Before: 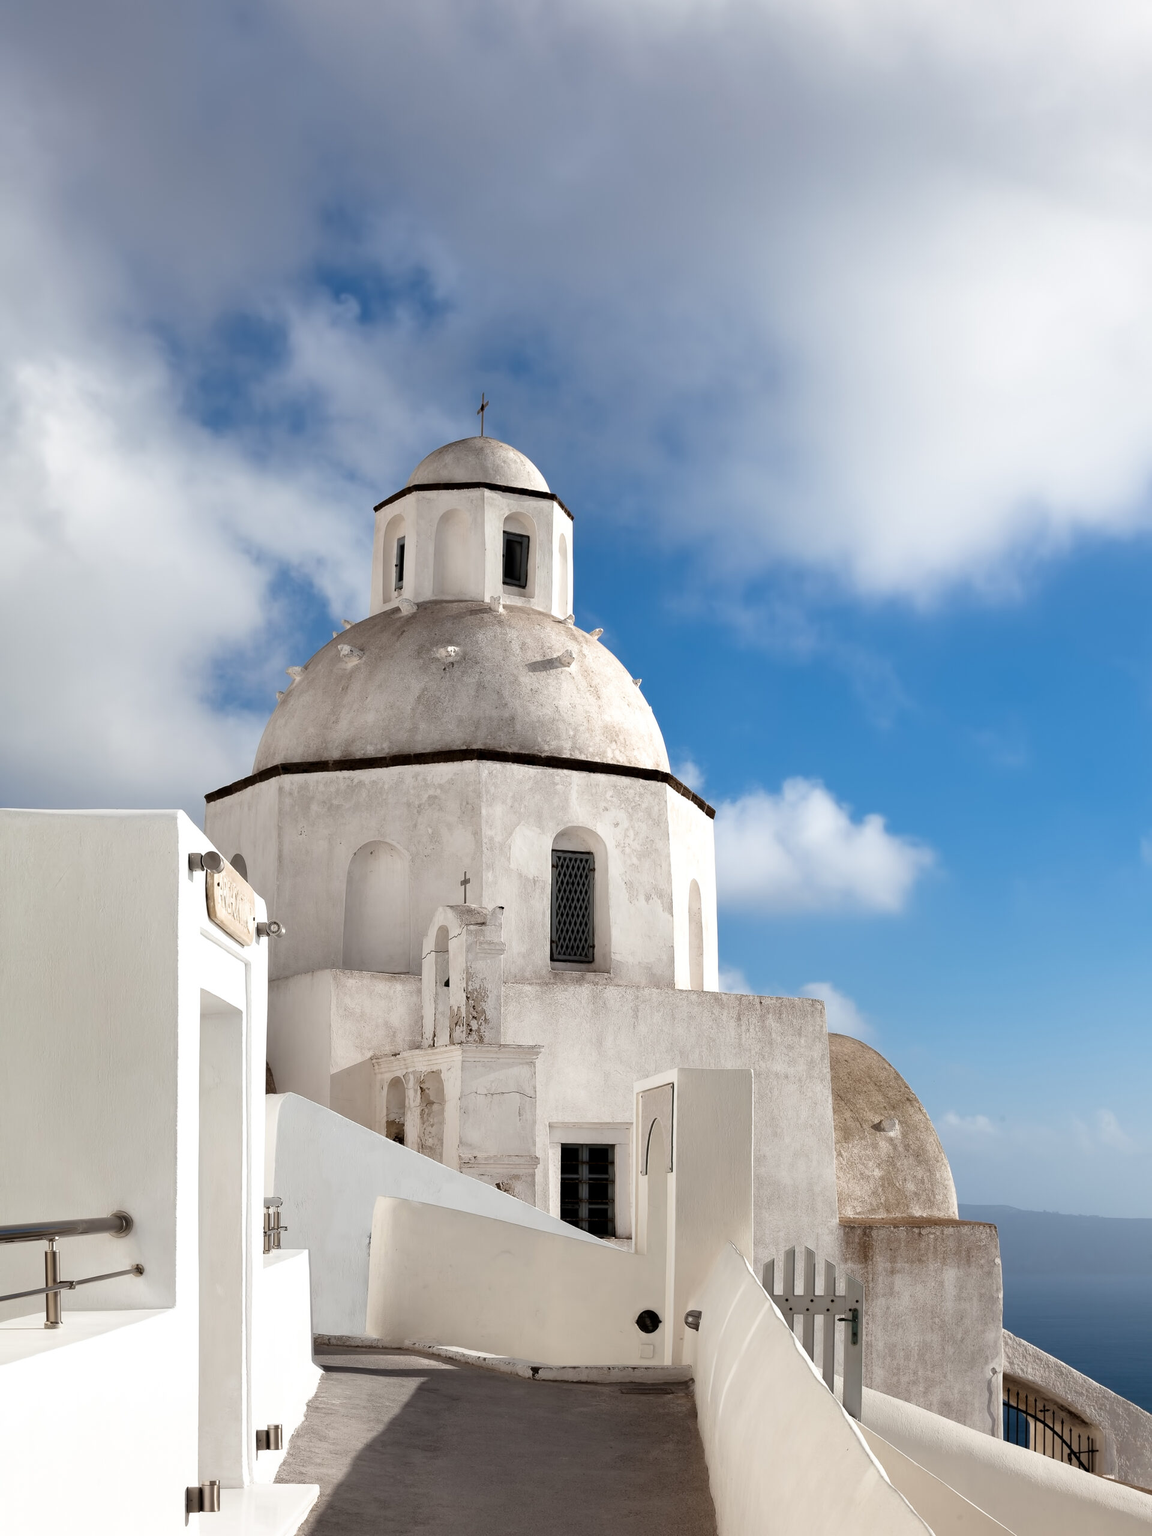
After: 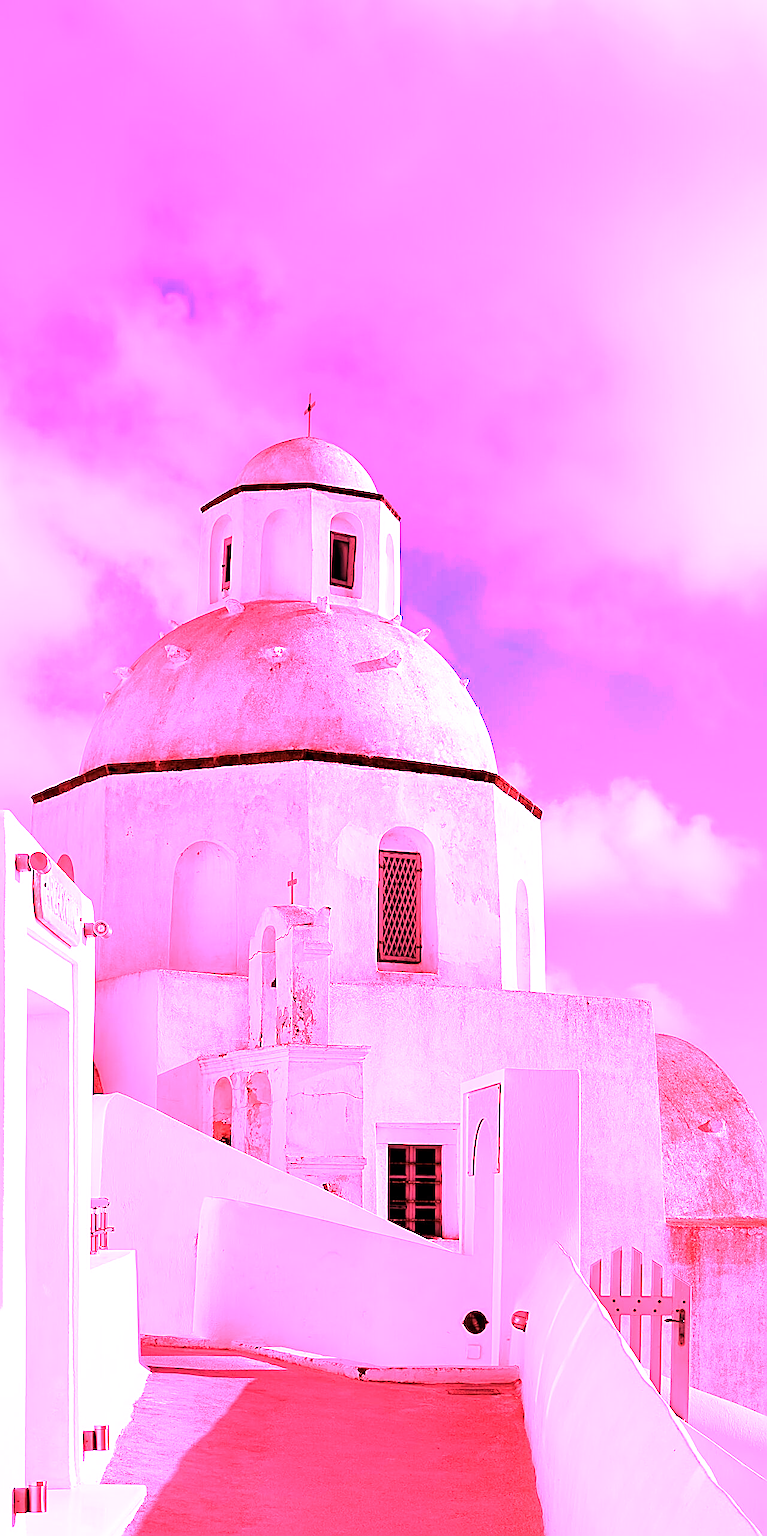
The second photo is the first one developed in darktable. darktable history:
white balance: red 4.26, blue 1.802
sharpen: on, module defaults
crop and rotate: left 15.055%, right 18.278%
